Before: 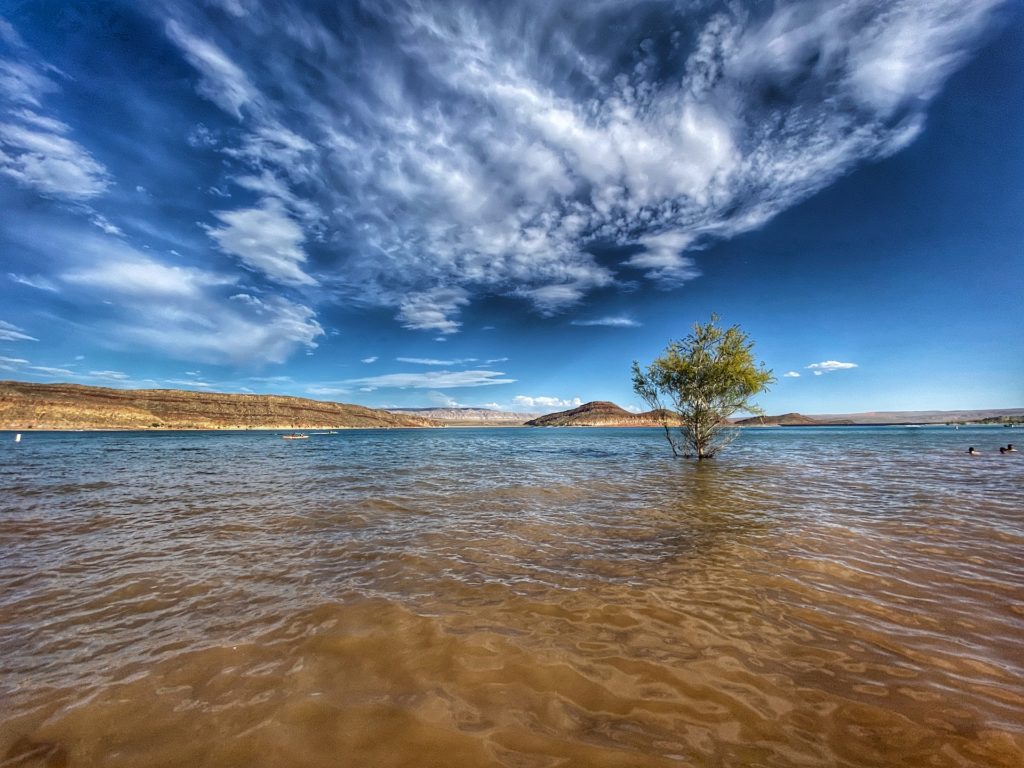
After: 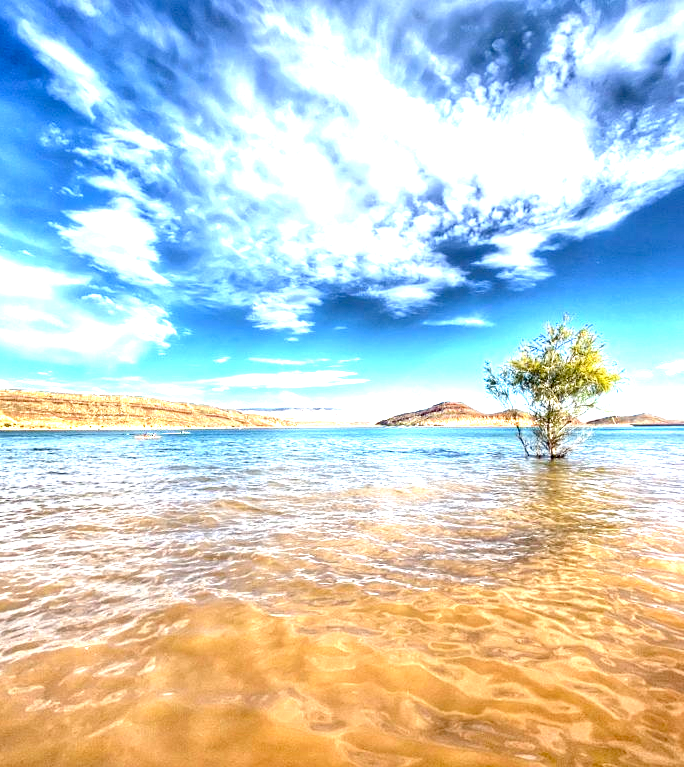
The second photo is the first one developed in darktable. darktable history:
exposure: black level correction 0.005, exposure 2.064 EV, compensate exposure bias true, compensate highlight preservation false
crop and rotate: left 14.504%, right 18.648%
